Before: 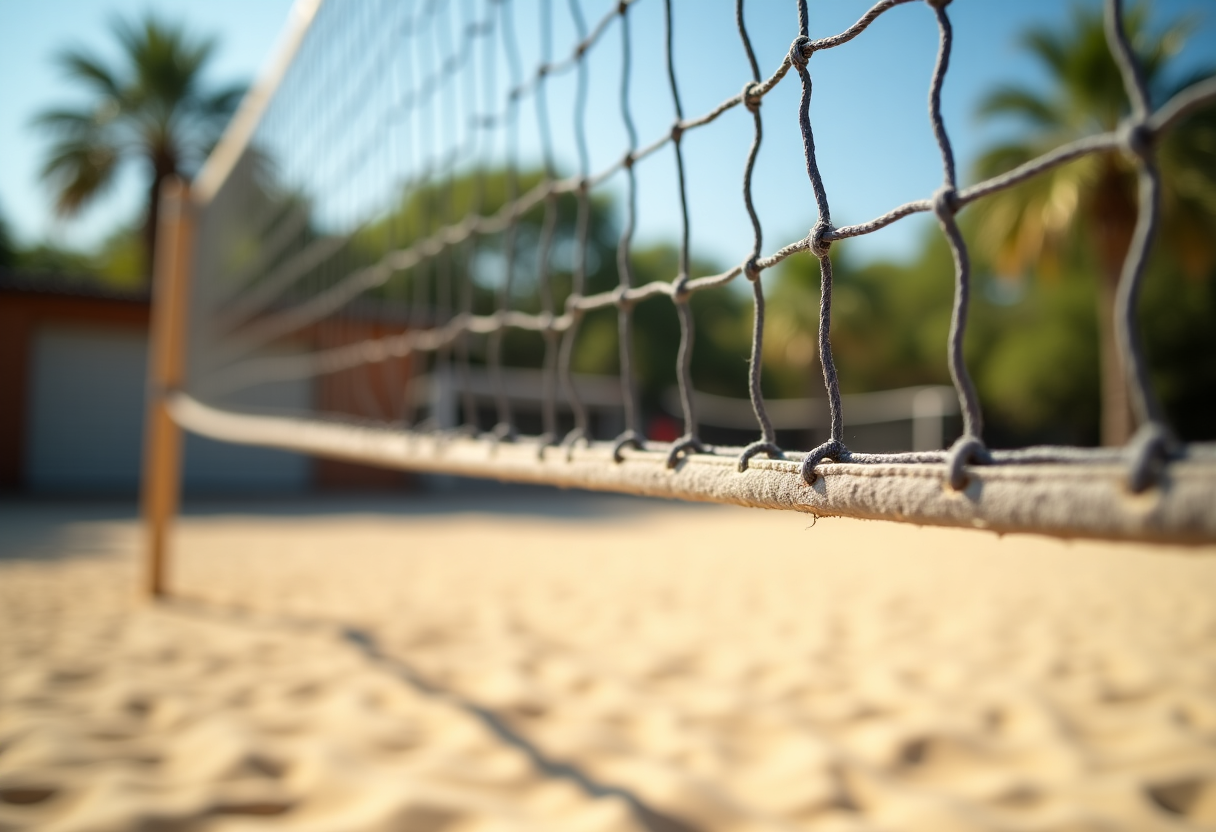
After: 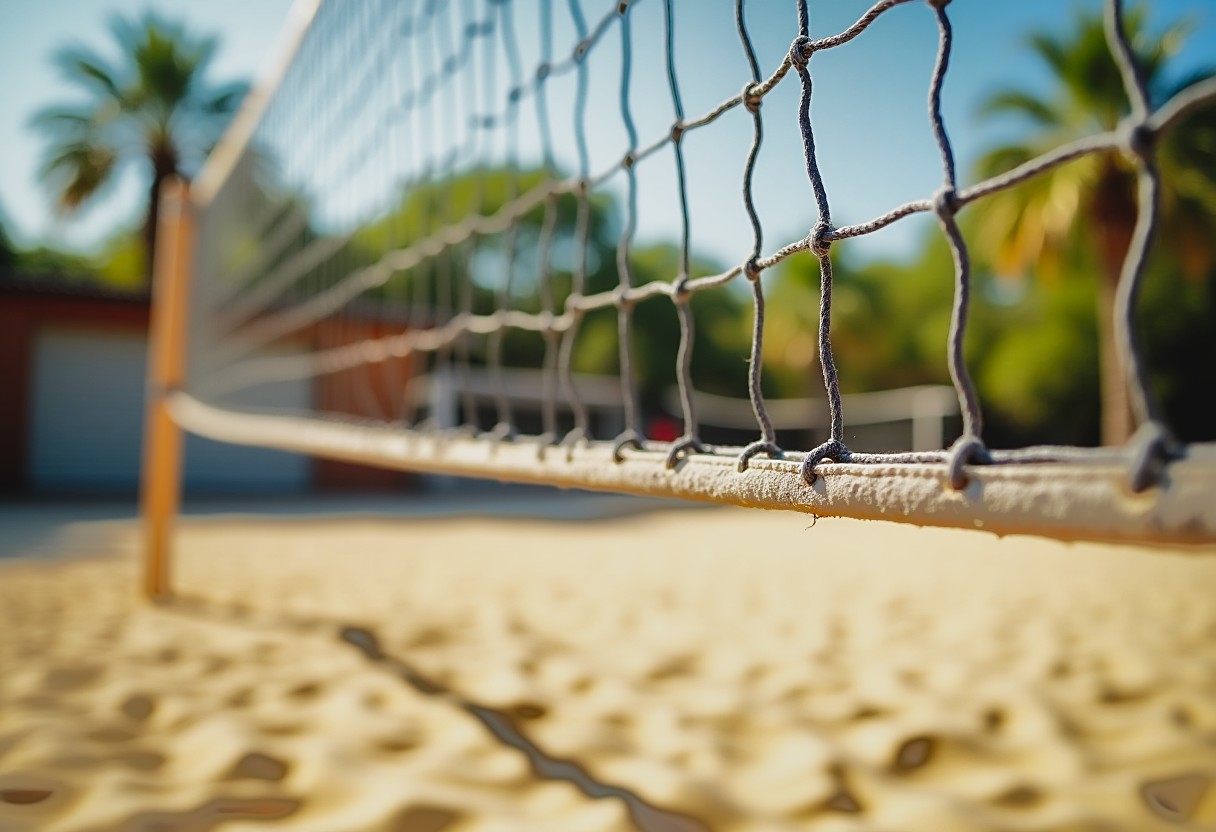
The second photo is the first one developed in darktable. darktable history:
shadows and highlights: shadows 38.24, highlights -75.46
tone curve: curves: ch0 [(0.003, 0.032) (0.037, 0.037) (0.142, 0.117) (0.279, 0.311) (0.405, 0.49) (0.526, 0.651) (0.722, 0.857) (0.875, 0.946) (1, 0.98)]; ch1 [(0, 0) (0.305, 0.325) (0.453, 0.437) (0.482, 0.474) (0.501, 0.498) (0.515, 0.523) (0.559, 0.591) (0.6, 0.643) (0.656, 0.707) (1, 1)]; ch2 [(0, 0) (0.323, 0.277) (0.424, 0.396) (0.479, 0.484) (0.499, 0.502) (0.515, 0.537) (0.573, 0.602) (0.653, 0.675) (0.75, 0.756) (1, 1)], preserve colors none
sharpen: amount 0.49
